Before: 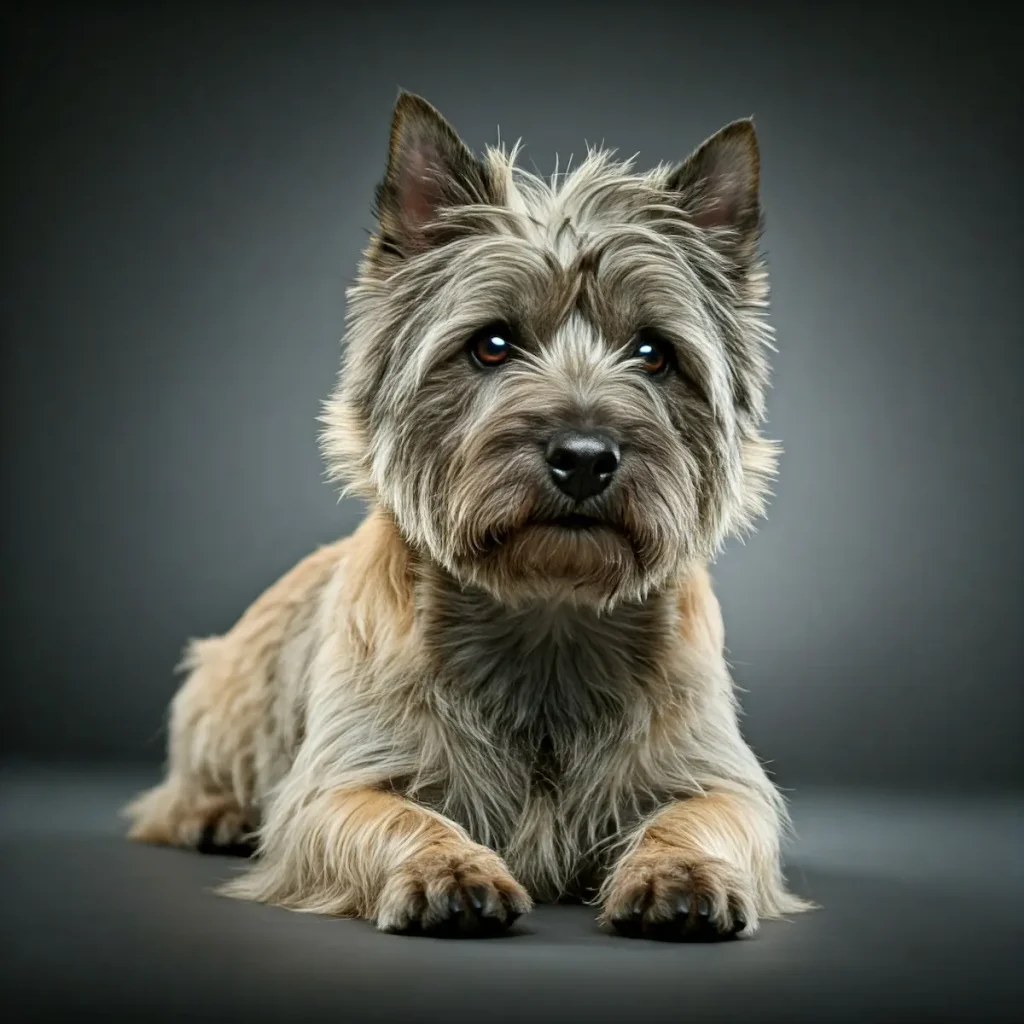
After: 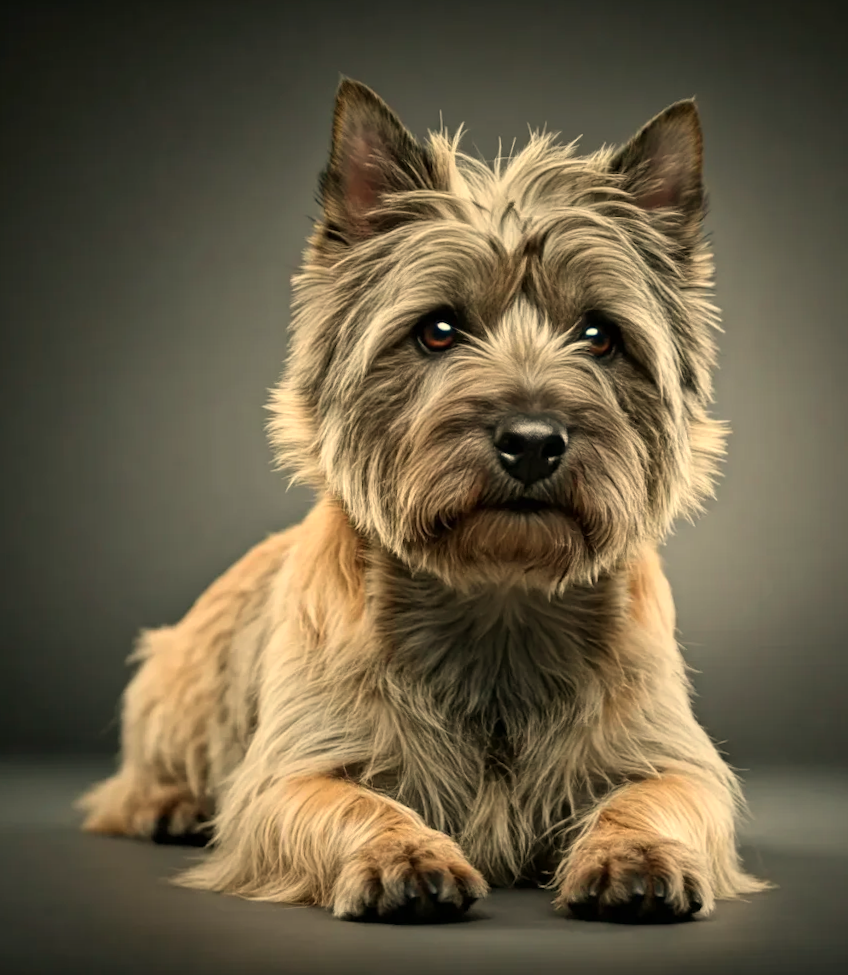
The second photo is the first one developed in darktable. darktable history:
crop and rotate: angle 1°, left 4.281%, top 0.642%, right 11.383%, bottom 2.486%
white balance: red 1.138, green 0.996, blue 0.812
